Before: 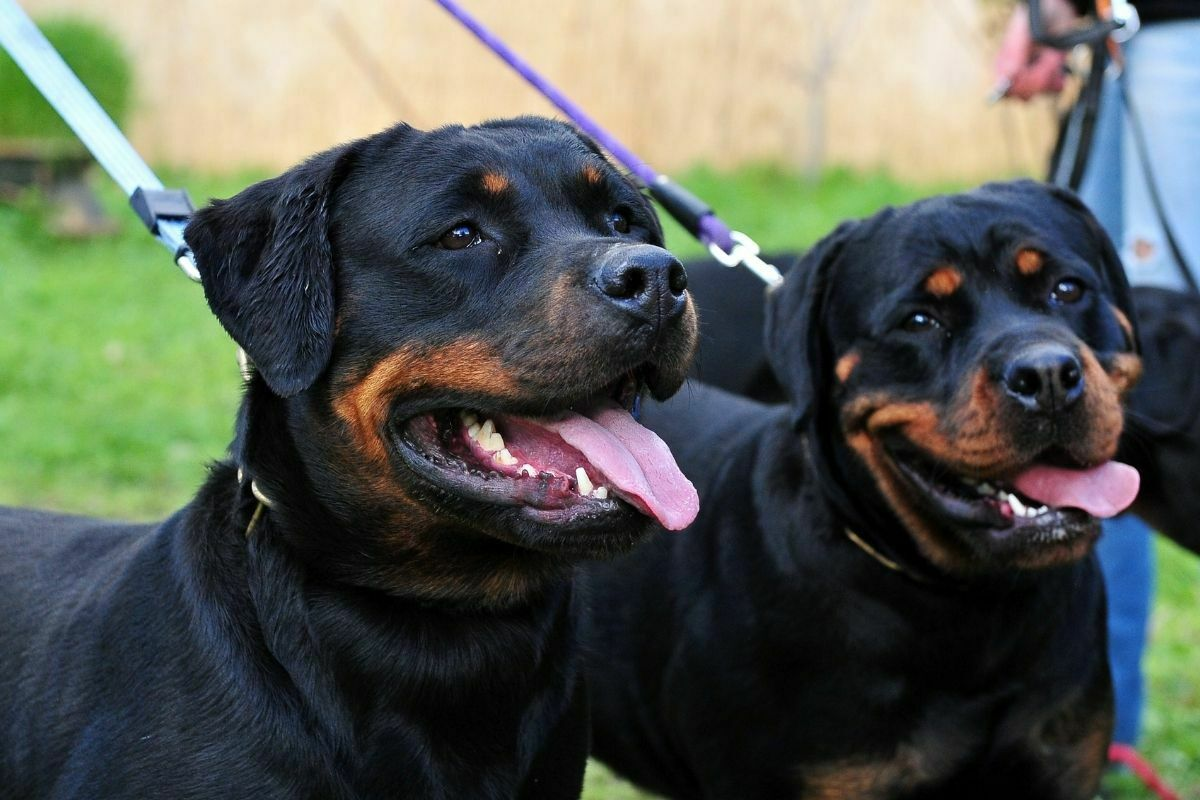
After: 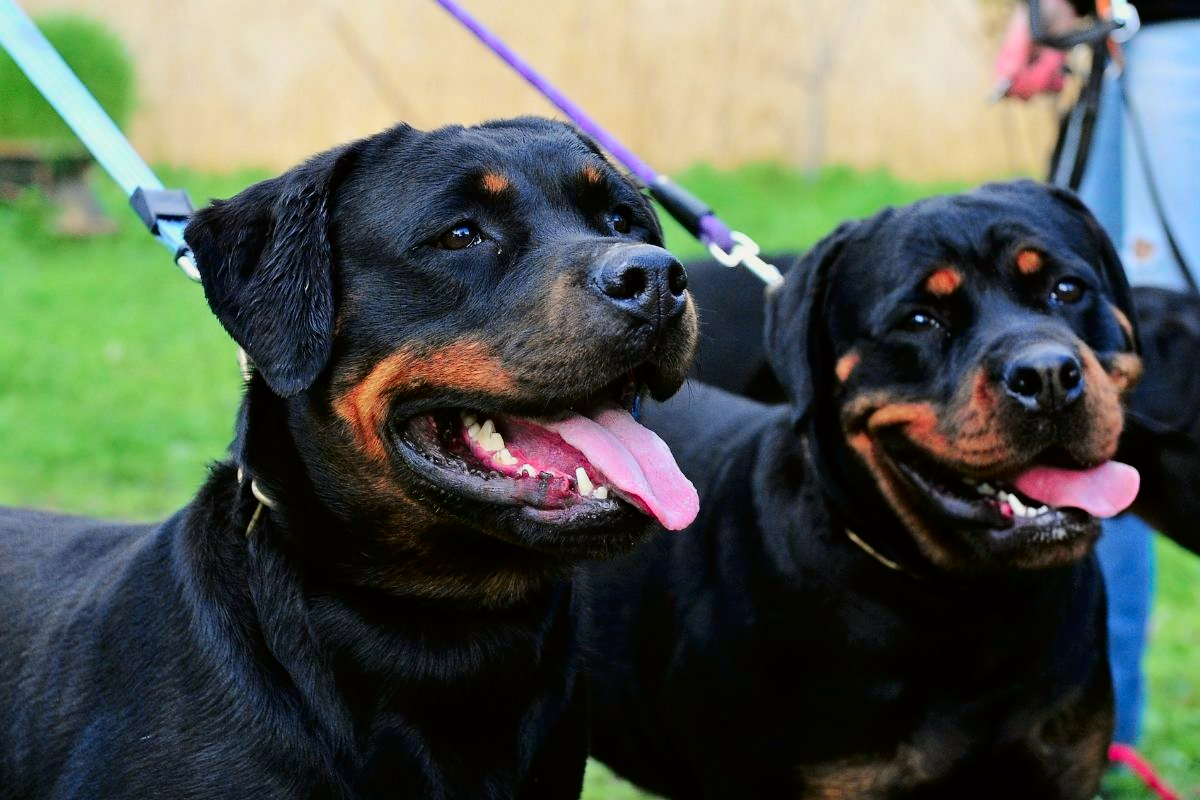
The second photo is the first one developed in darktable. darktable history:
tone curve: curves: ch0 [(0, 0) (0.068, 0.031) (0.175, 0.139) (0.32, 0.345) (0.495, 0.544) (0.748, 0.762) (0.993, 0.954)]; ch1 [(0, 0) (0.294, 0.184) (0.34, 0.303) (0.371, 0.344) (0.441, 0.408) (0.477, 0.474) (0.499, 0.5) (0.529, 0.523) (0.677, 0.762) (1, 1)]; ch2 [(0, 0) (0.431, 0.419) (0.495, 0.502) (0.524, 0.534) (0.557, 0.56) (0.634, 0.654) (0.728, 0.722) (1, 1)], color space Lab, independent channels, preserve colors none
